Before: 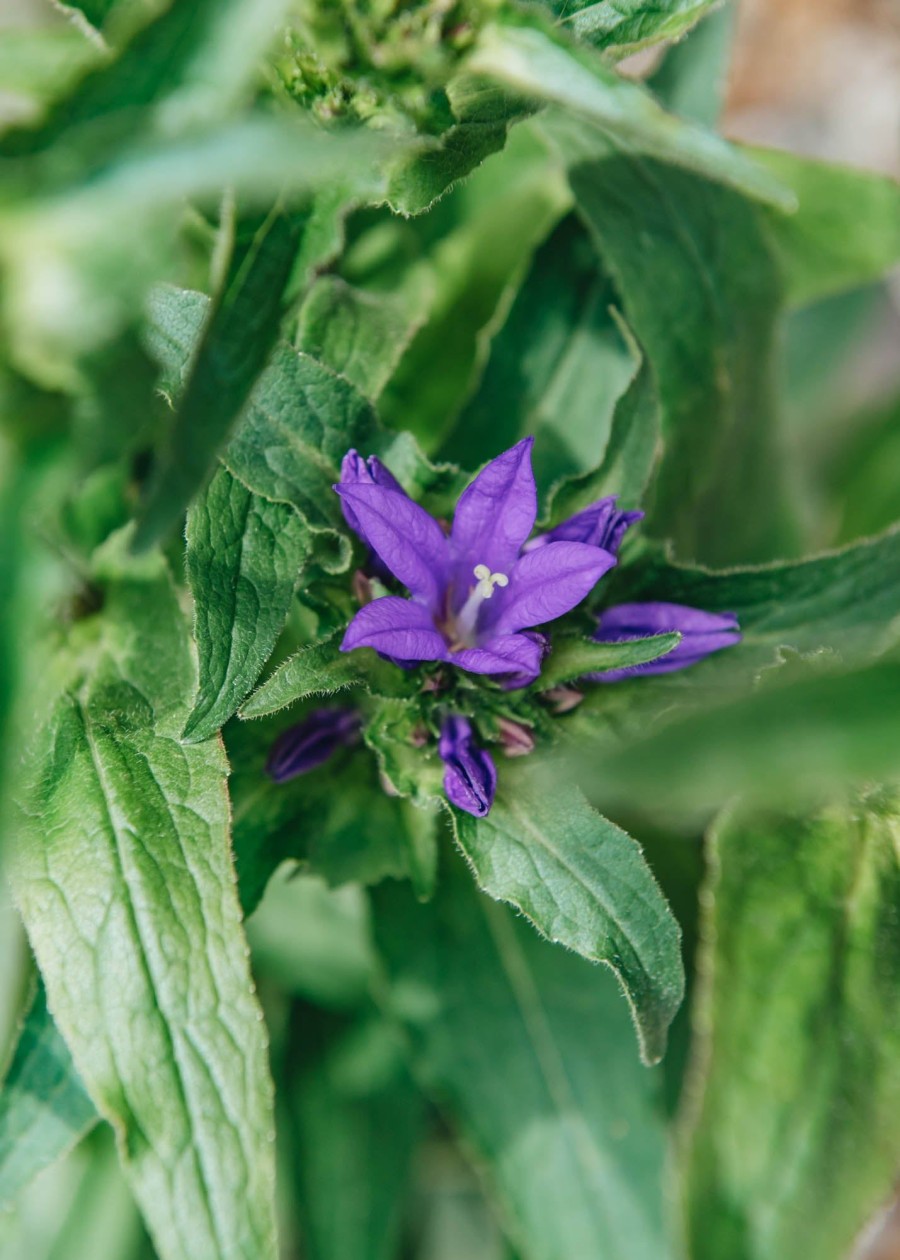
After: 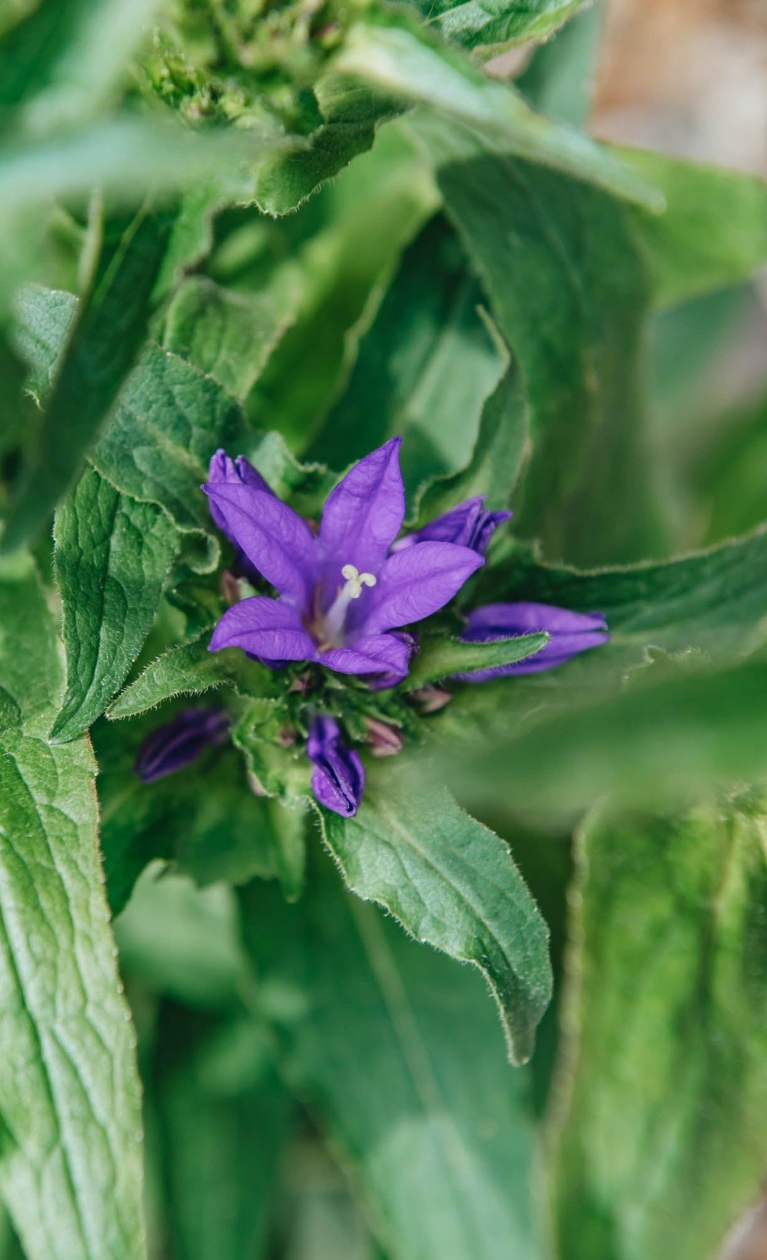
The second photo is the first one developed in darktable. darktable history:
crop and rotate: left 14.762%
tone equalizer: mask exposure compensation -0.497 EV
